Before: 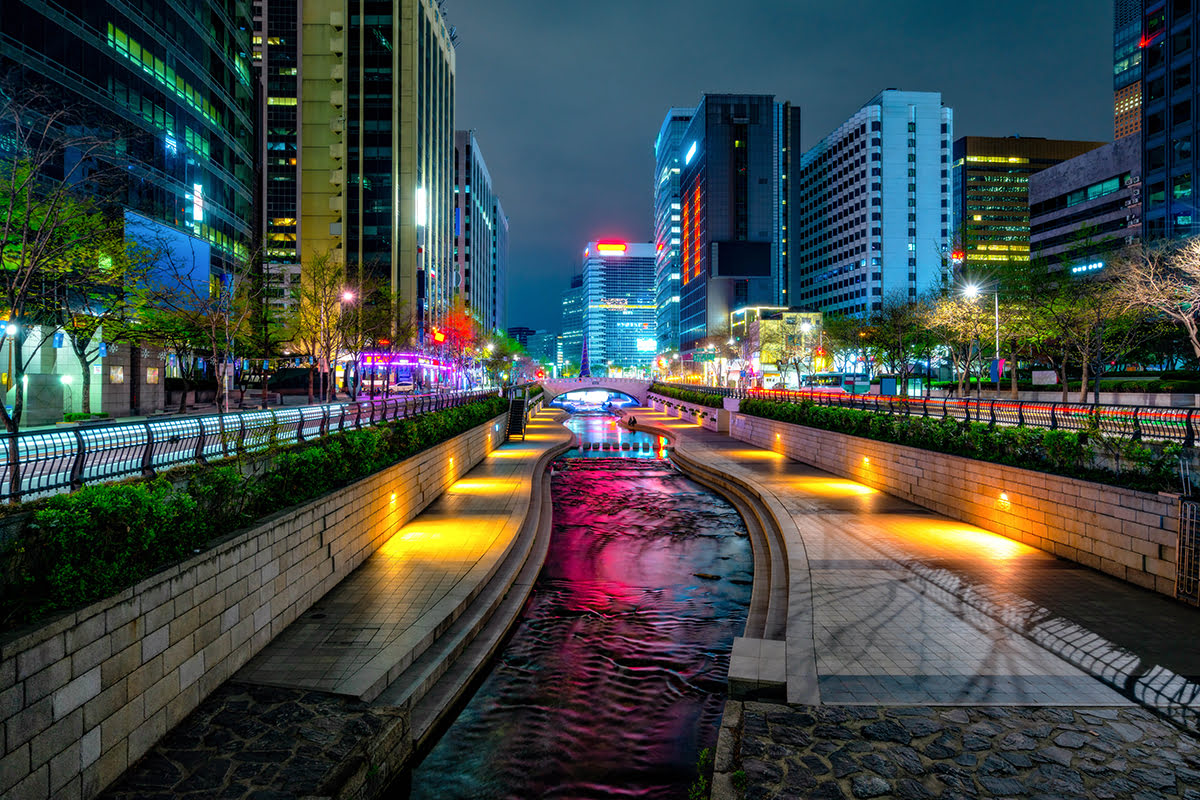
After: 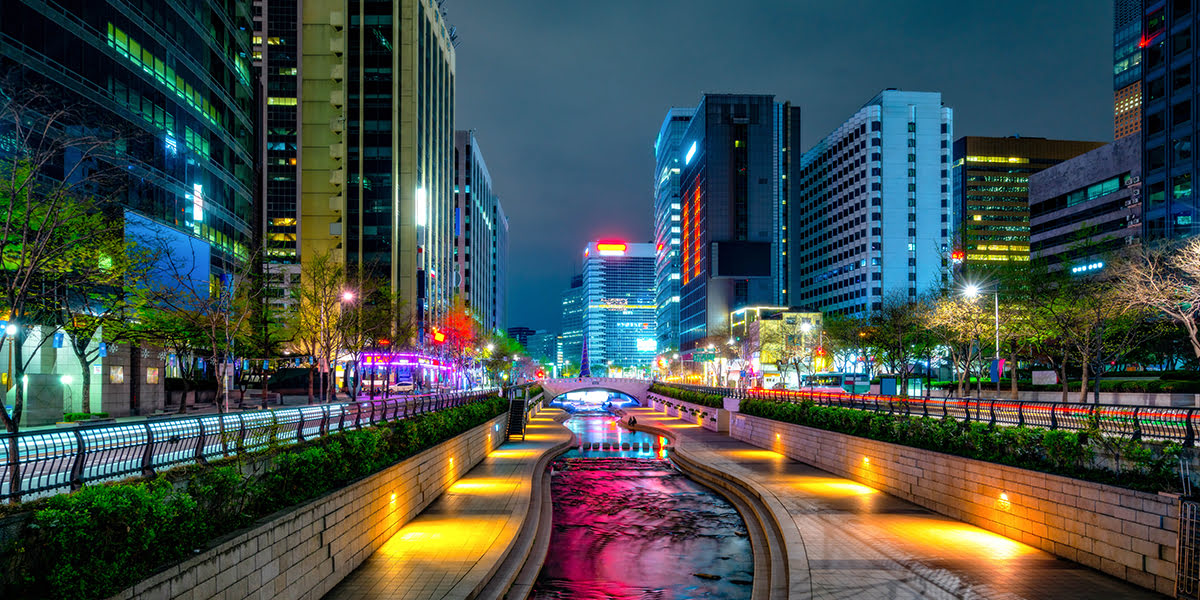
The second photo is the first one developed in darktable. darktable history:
crop: bottom 24.983%
